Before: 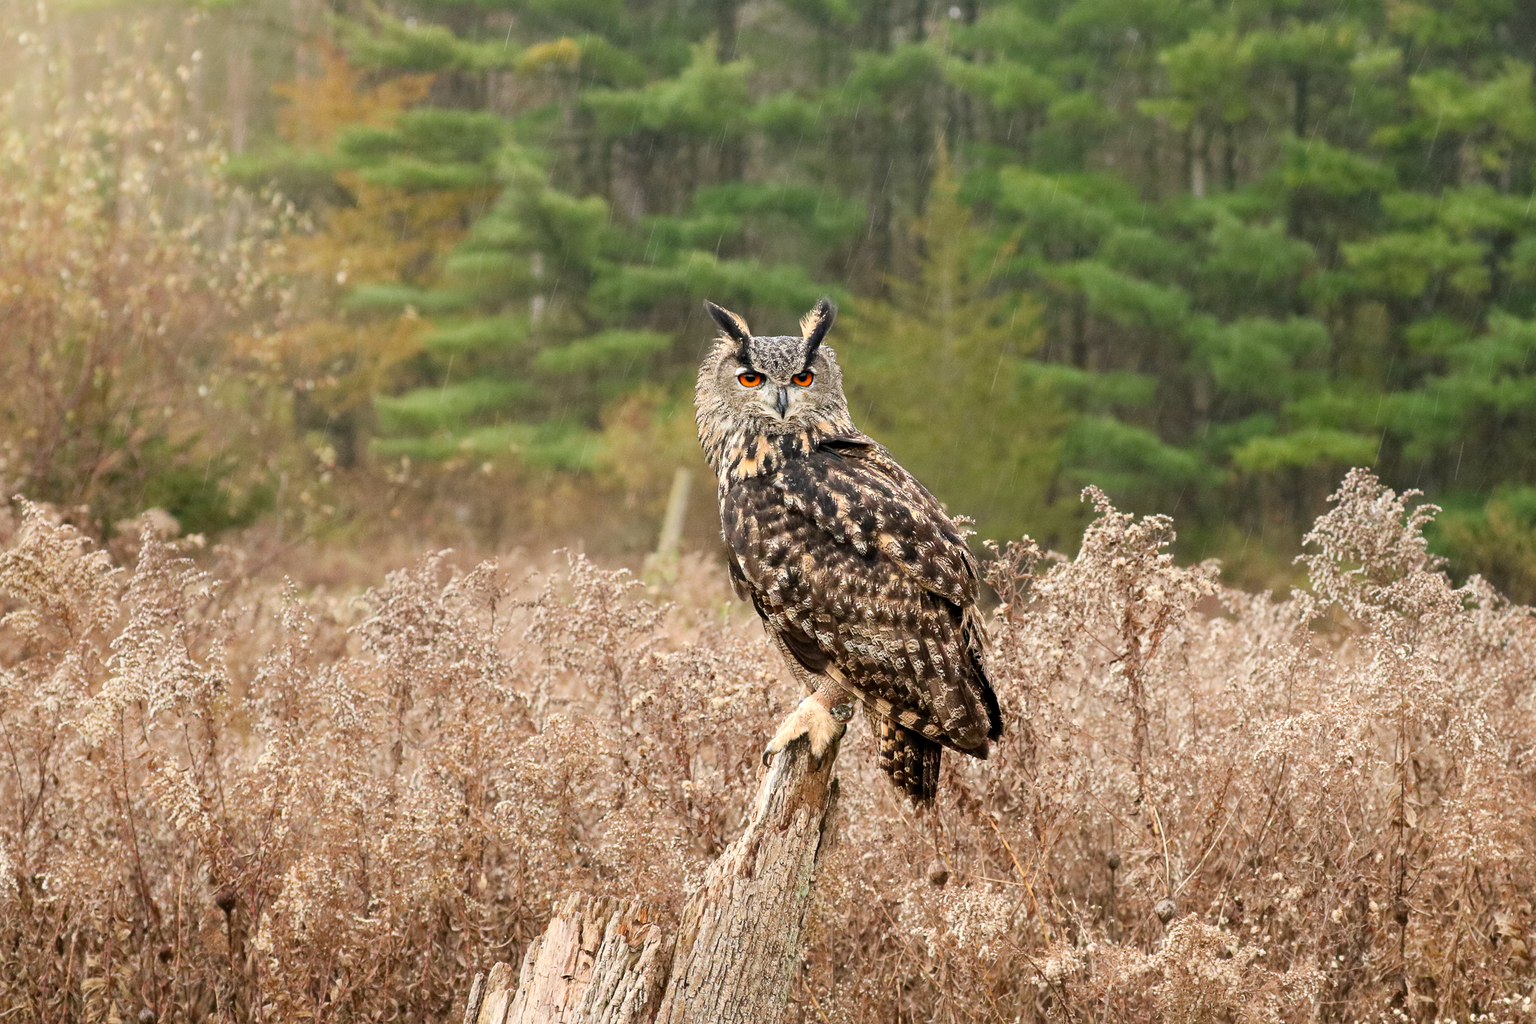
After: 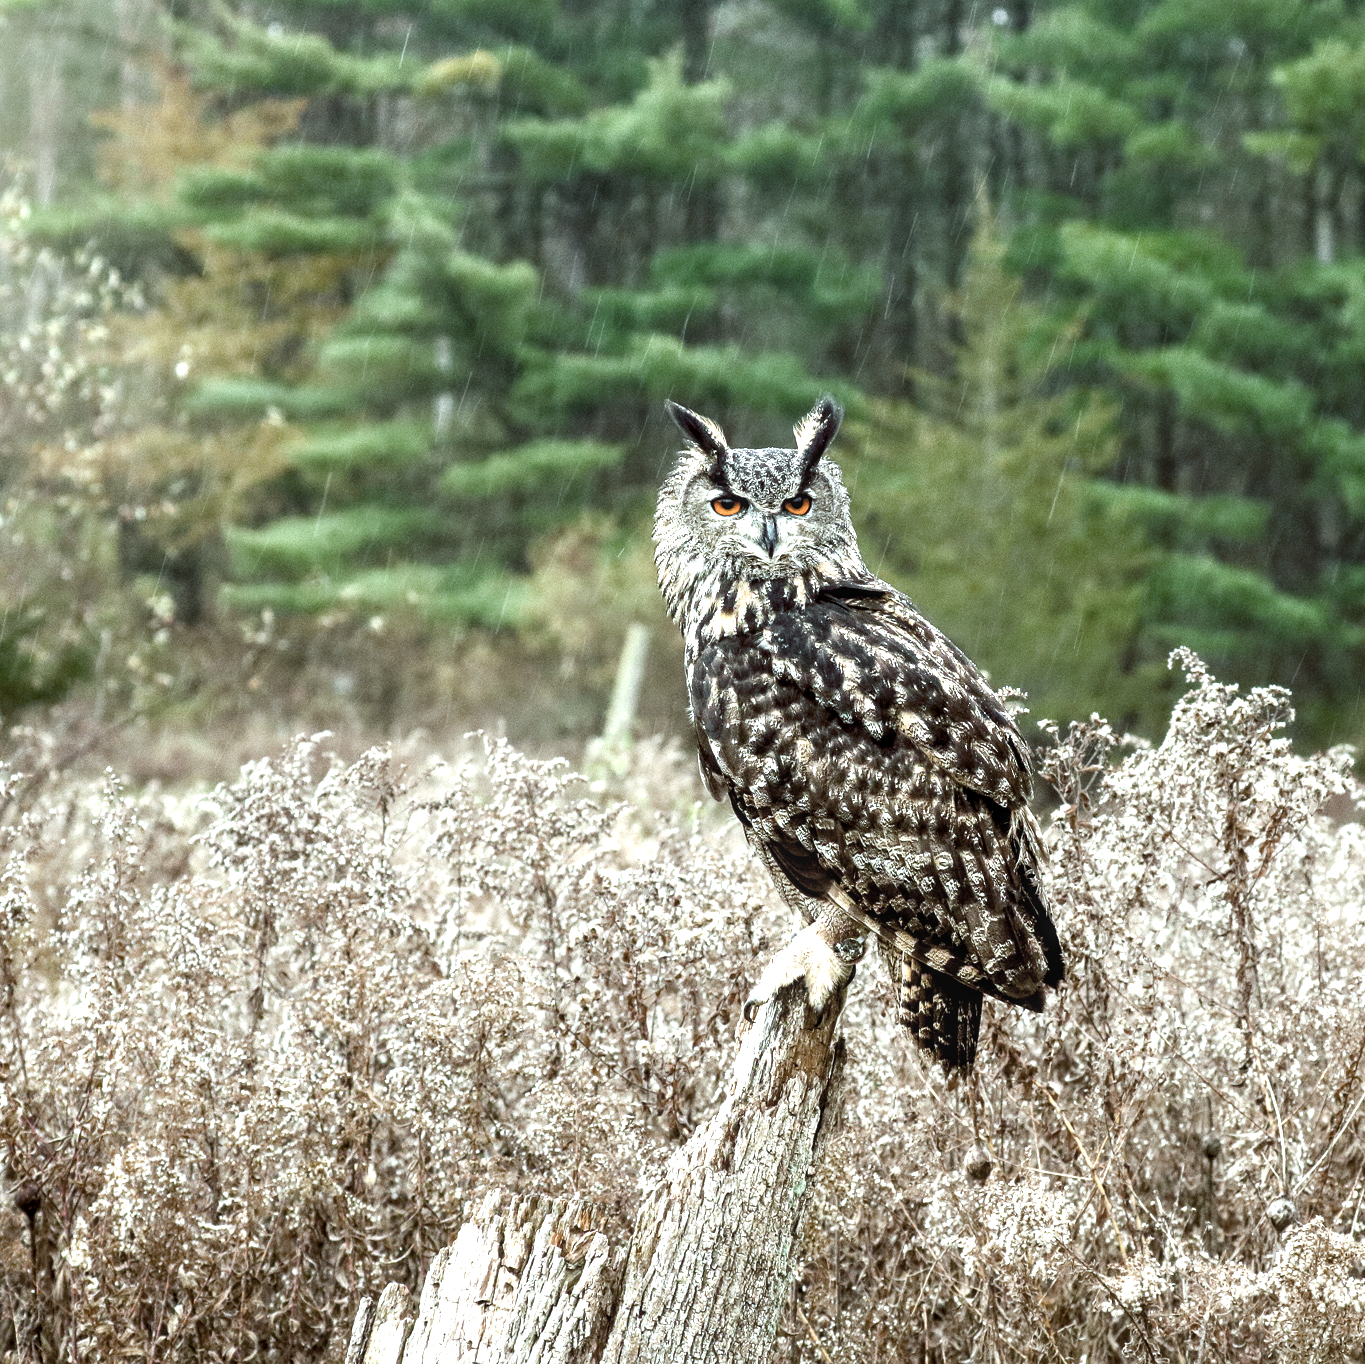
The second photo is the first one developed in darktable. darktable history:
color correction: saturation 0.57
color balance rgb: shadows lift › luminance -7.7%, shadows lift › chroma 2.13%, shadows lift › hue 200.79°, power › luminance -7.77%, power › chroma 2.27%, power › hue 220.69°, highlights gain › luminance 15.15%, highlights gain › chroma 4%, highlights gain › hue 209.35°, global offset › luminance -0.21%, global offset › chroma 0.27%, perceptual saturation grading › global saturation 24.42%, perceptual saturation grading › highlights -24.42%, perceptual saturation grading › mid-tones 24.42%, perceptual saturation grading › shadows 40%, perceptual brilliance grading › global brilliance -5%, perceptual brilliance grading › highlights 24.42%, perceptual brilliance grading › mid-tones 7%, perceptual brilliance grading › shadows -5%
crop and rotate: left 13.342%, right 19.991%
local contrast: on, module defaults
